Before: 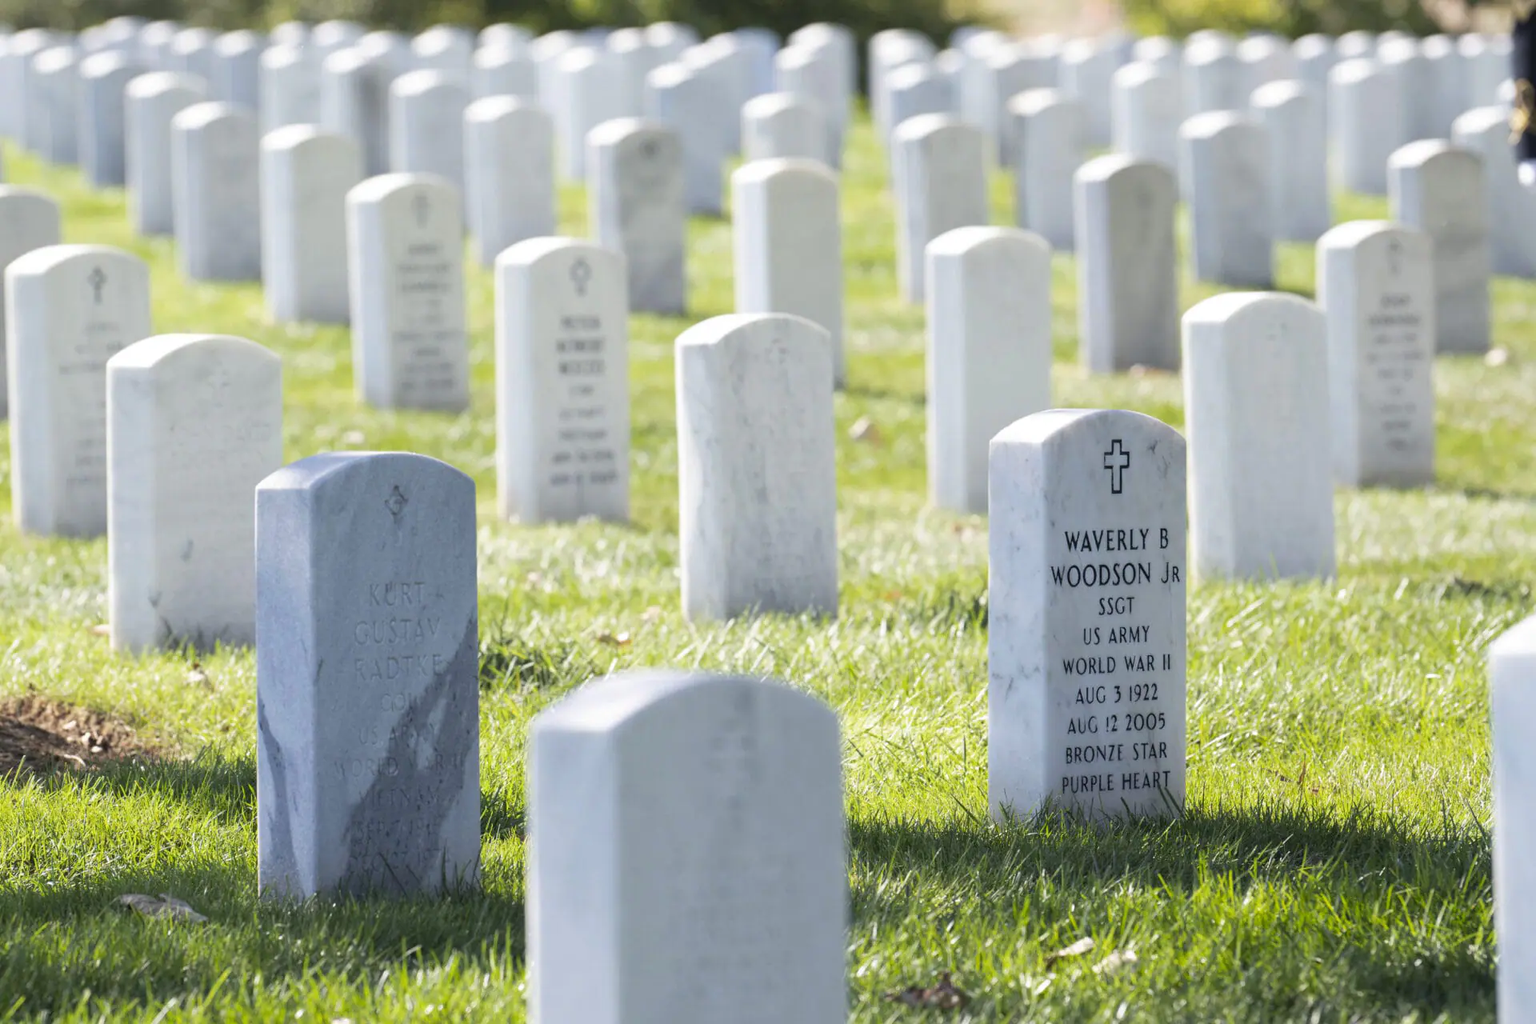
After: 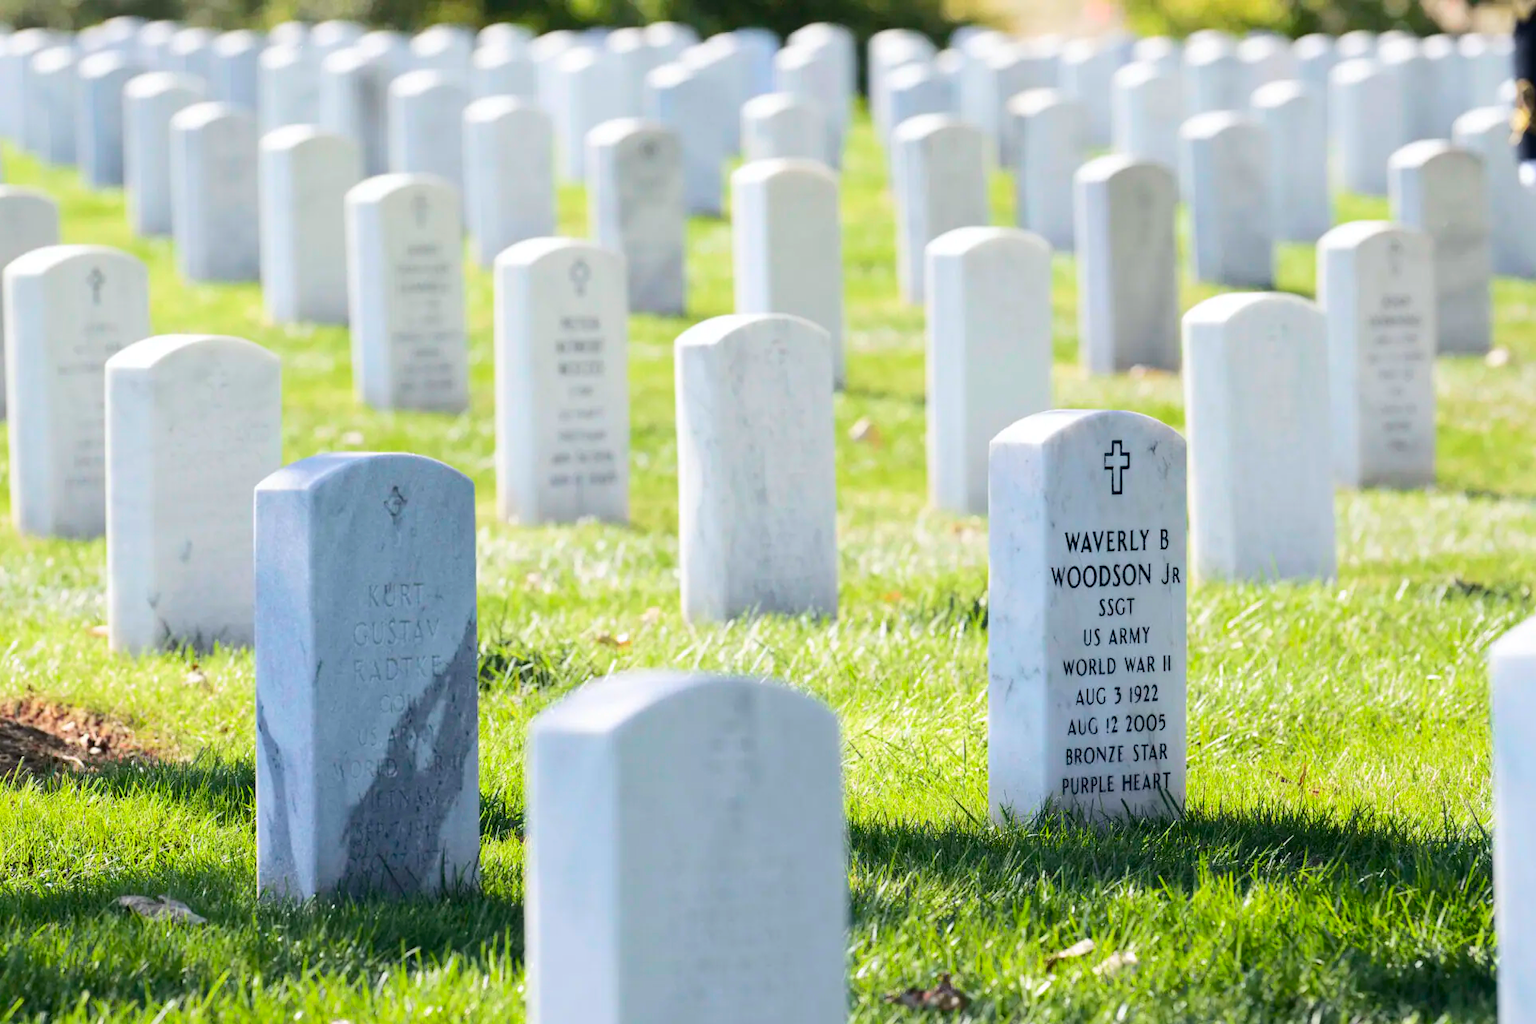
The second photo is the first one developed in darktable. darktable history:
crop and rotate: left 0.126%
tone curve: curves: ch0 [(0, 0) (0.126, 0.086) (0.338, 0.327) (0.494, 0.55) (0.703, 0.762) (1, 1)]; ch1 [(0, 0) (0.346, 0.324) (0.45, 0.431) (0.5, 0.5) (0.522, 0.517) (0.55, 0.578) (1, 1)]; ch2 [(0, 0) (0.44, 0.424) (0.501, 0.499) (0.554, 0.563) (0.622, 0.667) (0.707, 0.746) (1, 1)], color space Lab, independent channels, preserve colors none
